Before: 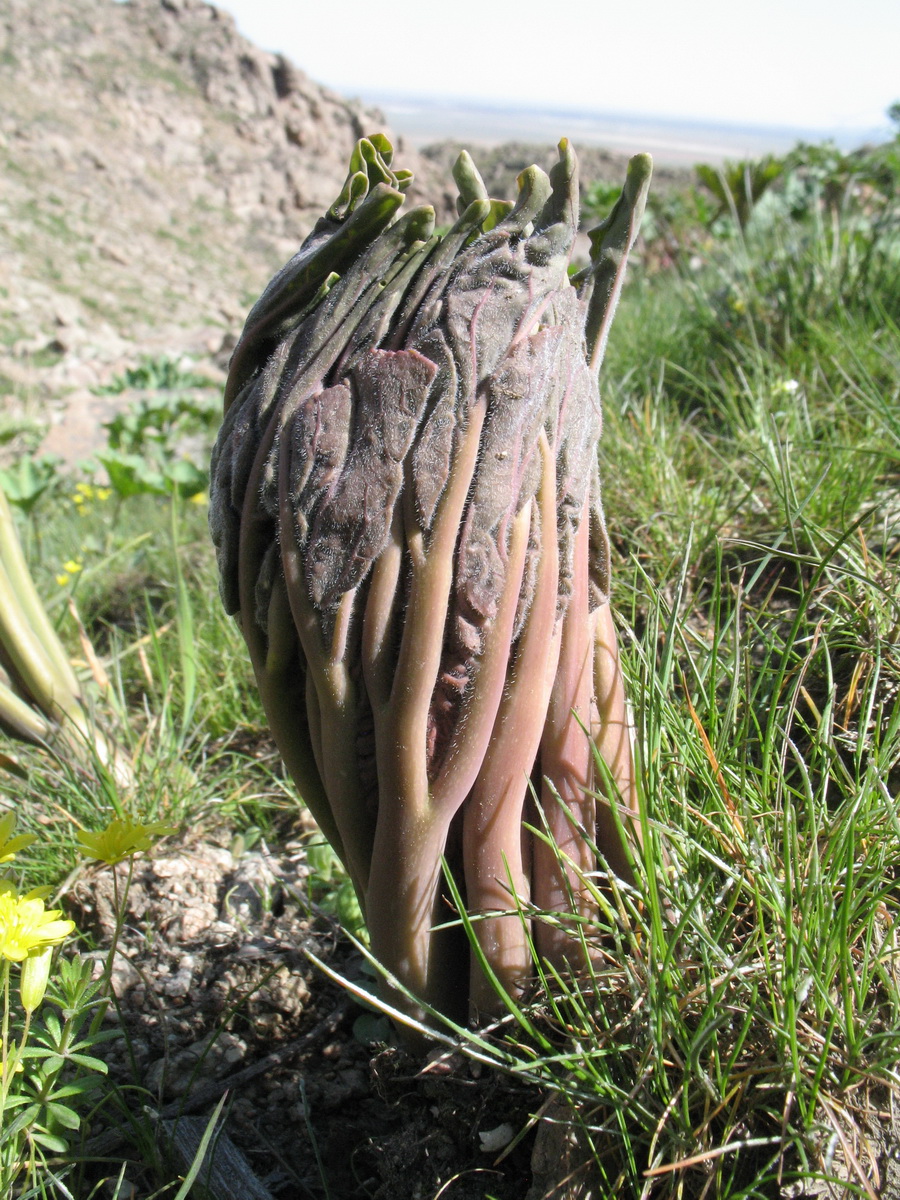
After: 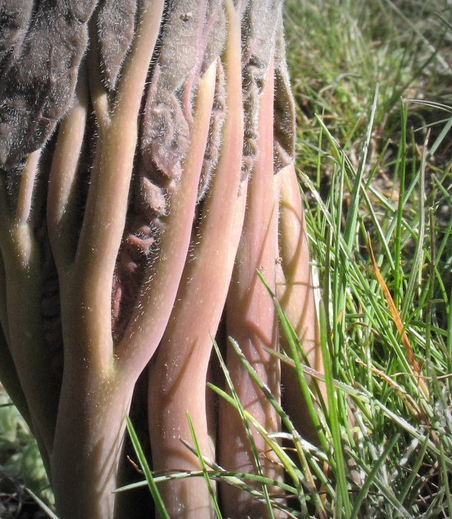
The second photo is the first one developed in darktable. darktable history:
crop: left 35.03%, top 36.625%, right 14.663%, bottom 20.057%
vignetting: fall-off start 74.49%, fall-off radius 65.9%, brightness -0.628, saturation -0.68
